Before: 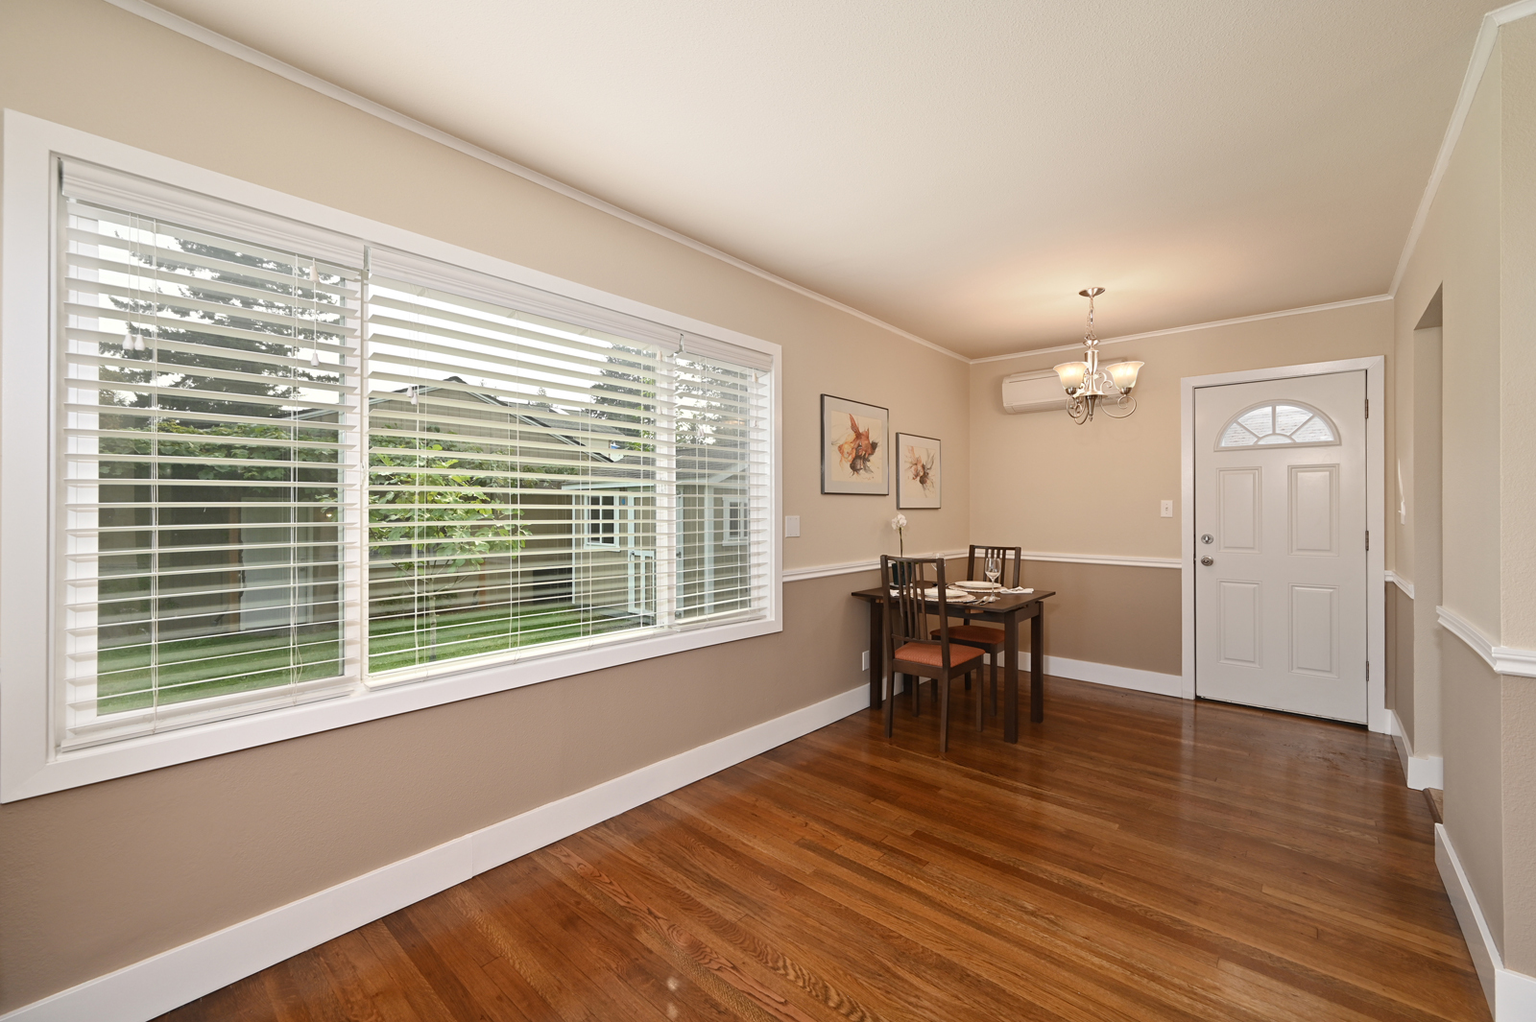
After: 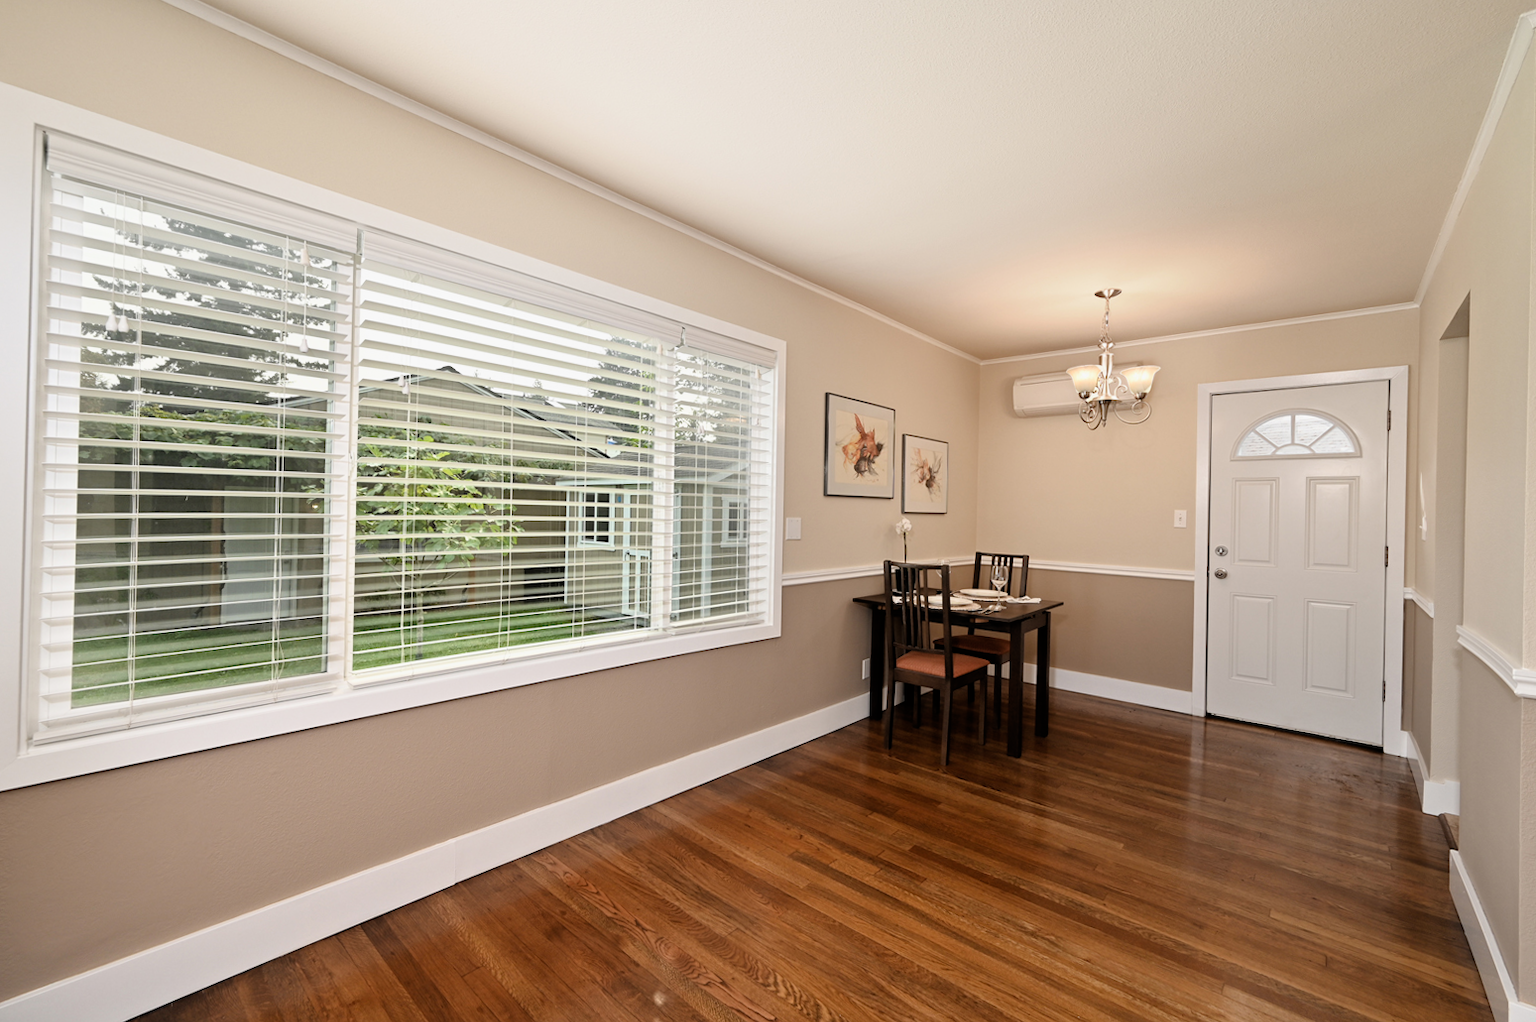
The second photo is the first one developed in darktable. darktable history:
exposure: compensate exposure bias true, compensate highlight preservation false
filmic rgb: black relative exposure -4.96 EV, white relative exposure 2.82 EV, hardness 3.71
crop and rotate: angle -1.26°
